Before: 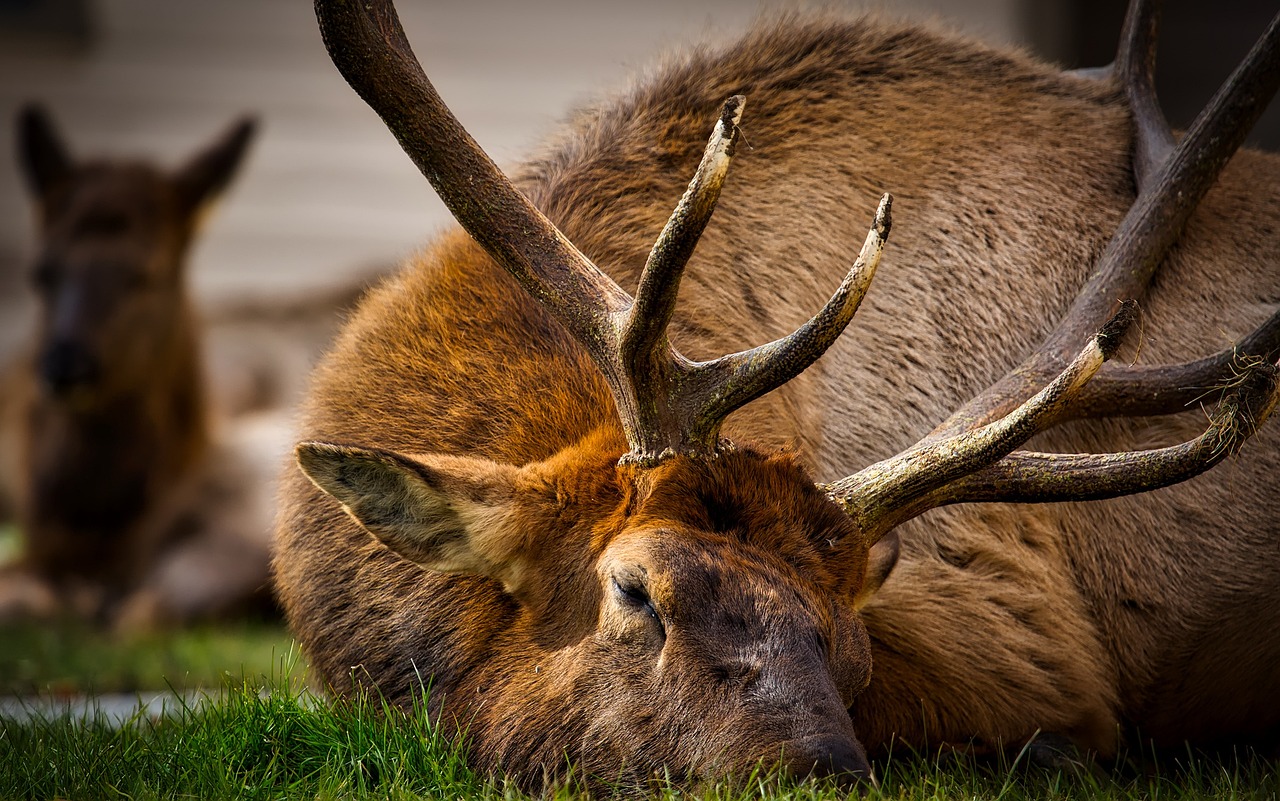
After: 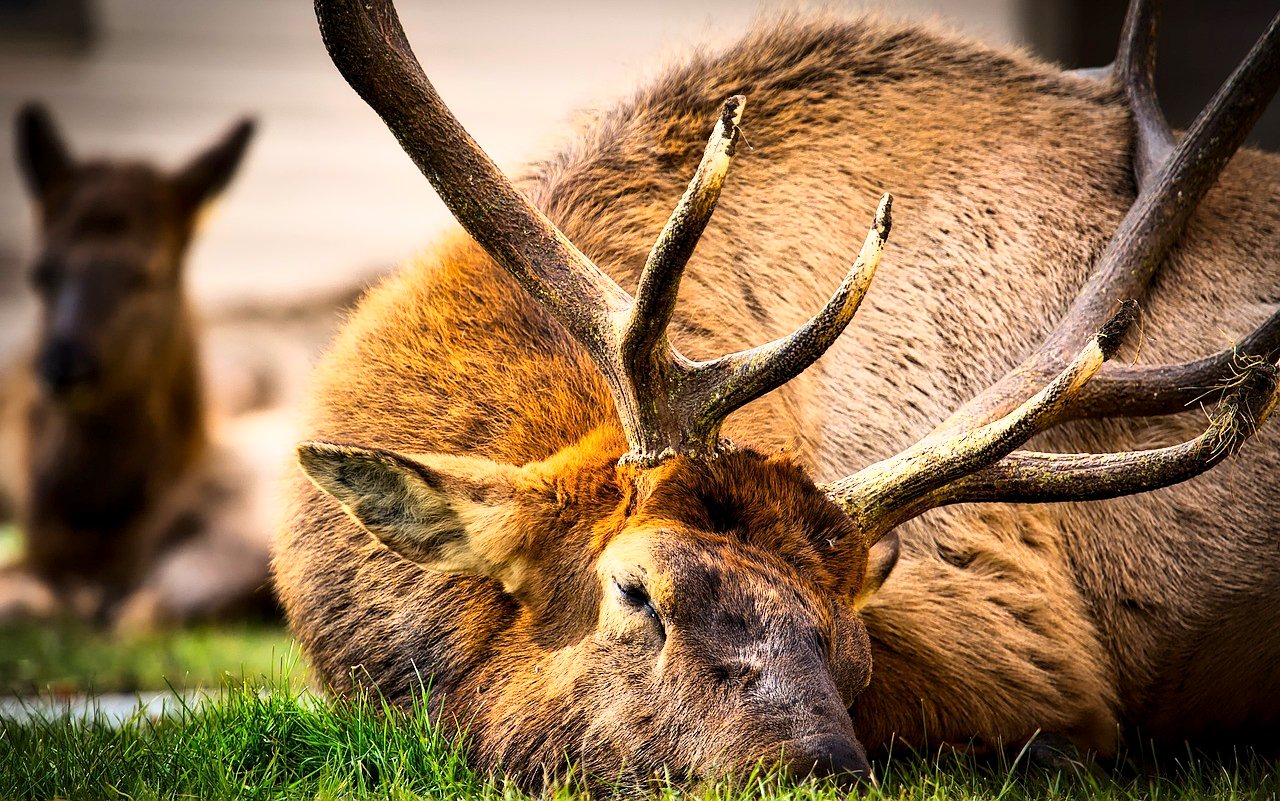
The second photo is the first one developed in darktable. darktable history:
base curve: curves: ch0 [(0, 0) (0.018, 0.026) (0.143, 0.37) (0.33, 0.731) (0.458, 0.853) (0.735, 0.965) (0.905, 0.986) (1, 1)]
exposure: black level correction 0.001, exposure 0.191 EV, compensate highlight preservation false
